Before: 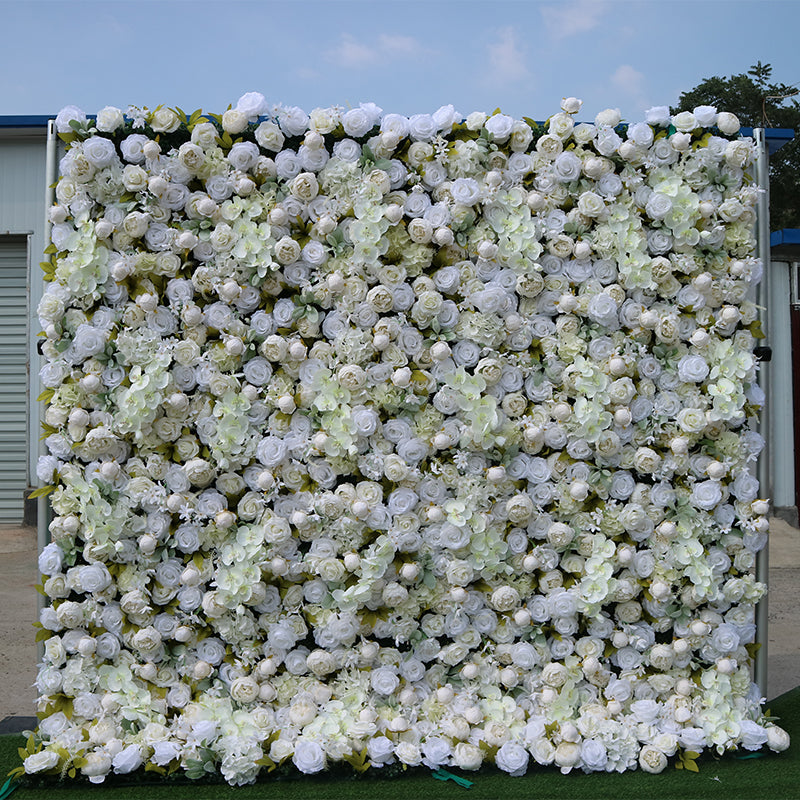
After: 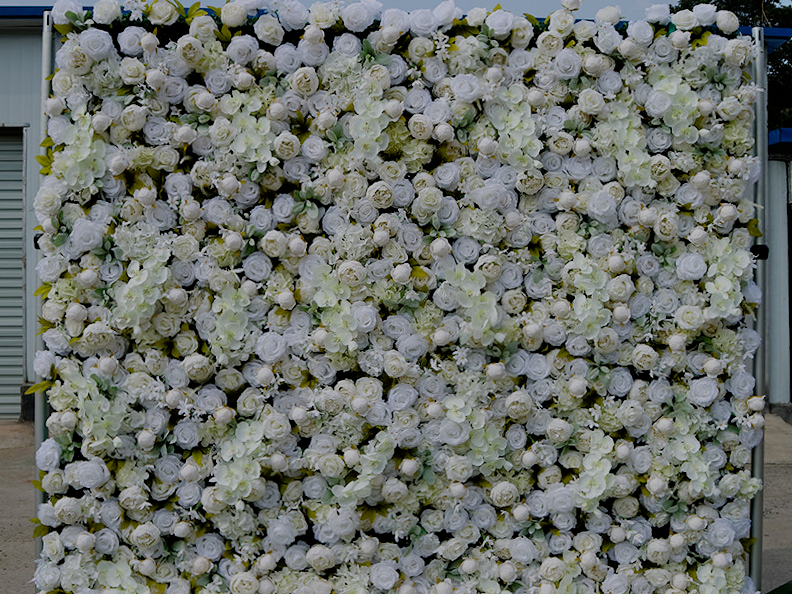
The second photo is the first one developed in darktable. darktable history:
crop and rotate: top 12.5%, bottom 12.5%
rotate and perspective: rotation 0.174°, lens shift (vertical) 0.013, lens shift (horizontal) 0.019, shear 0.001, automatic cropping original format, crop left 0.007, crop right 0.991, crop top 0.016, crop bottom 0.997
shadows and highlights: radius 44.78, white point adjustment 6.64, compress 79.65%, highlights color adjustment 78.42%, soften with gaussian
color balance rgb: linear chroma grading › shadows 19.44%, linear chroma grading › highlights 3.42%, linear chroma grading › mid-tones 10.16%
filmic rgb: middle gray luminance 30%, black relative exposure -9 EV, white relative exposure 7 EV, threshold 6 EV, target black luminance 0%, hardness 2.94, latitude 2.04%, contrast 0.963, highlights saturation mix 5%, shadows ↔ highlights balance 12.16%, add noise in highlights 0, preserve chrominance no, color science v3 (2019), use custom middle-gray values true, iterations of high-quality reconstruction 0, contrast in highlights soft, enable highlight reconstruction true
